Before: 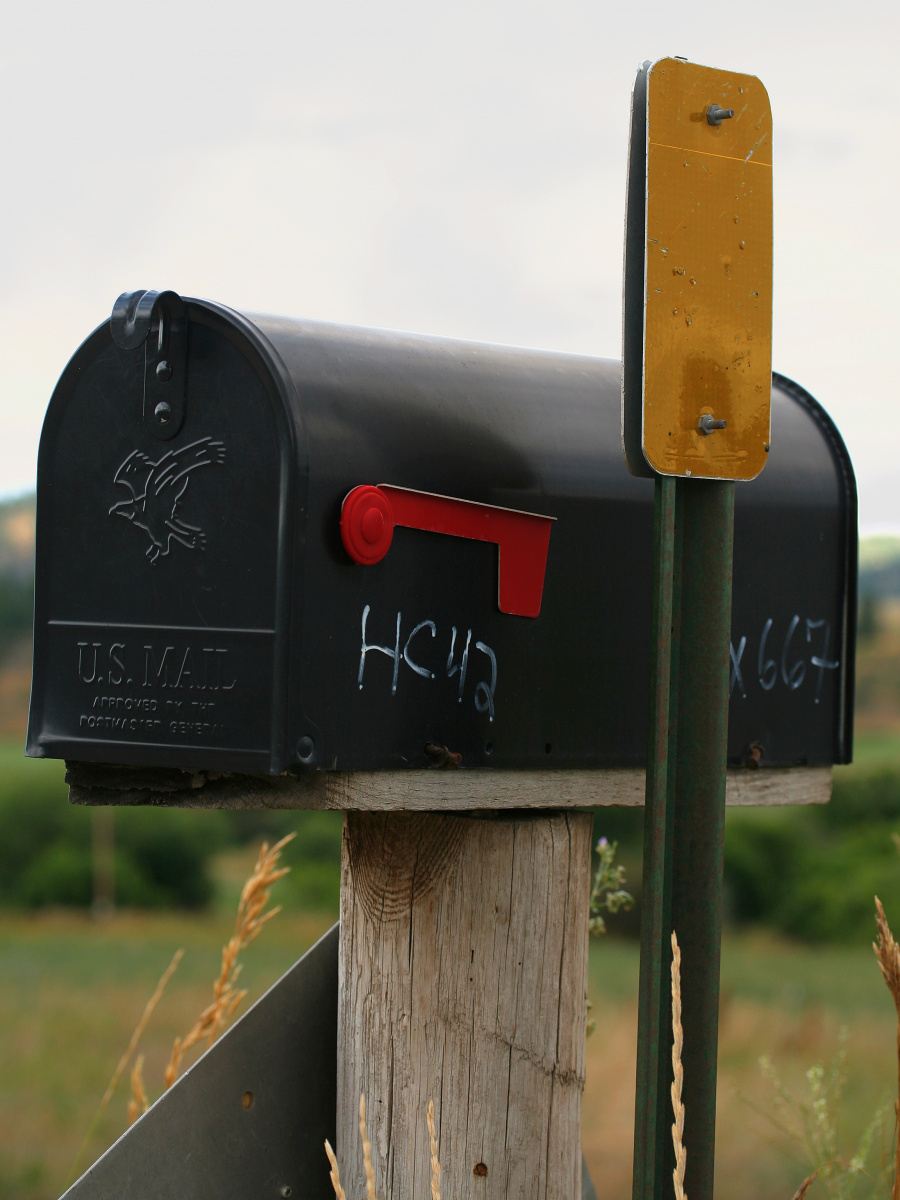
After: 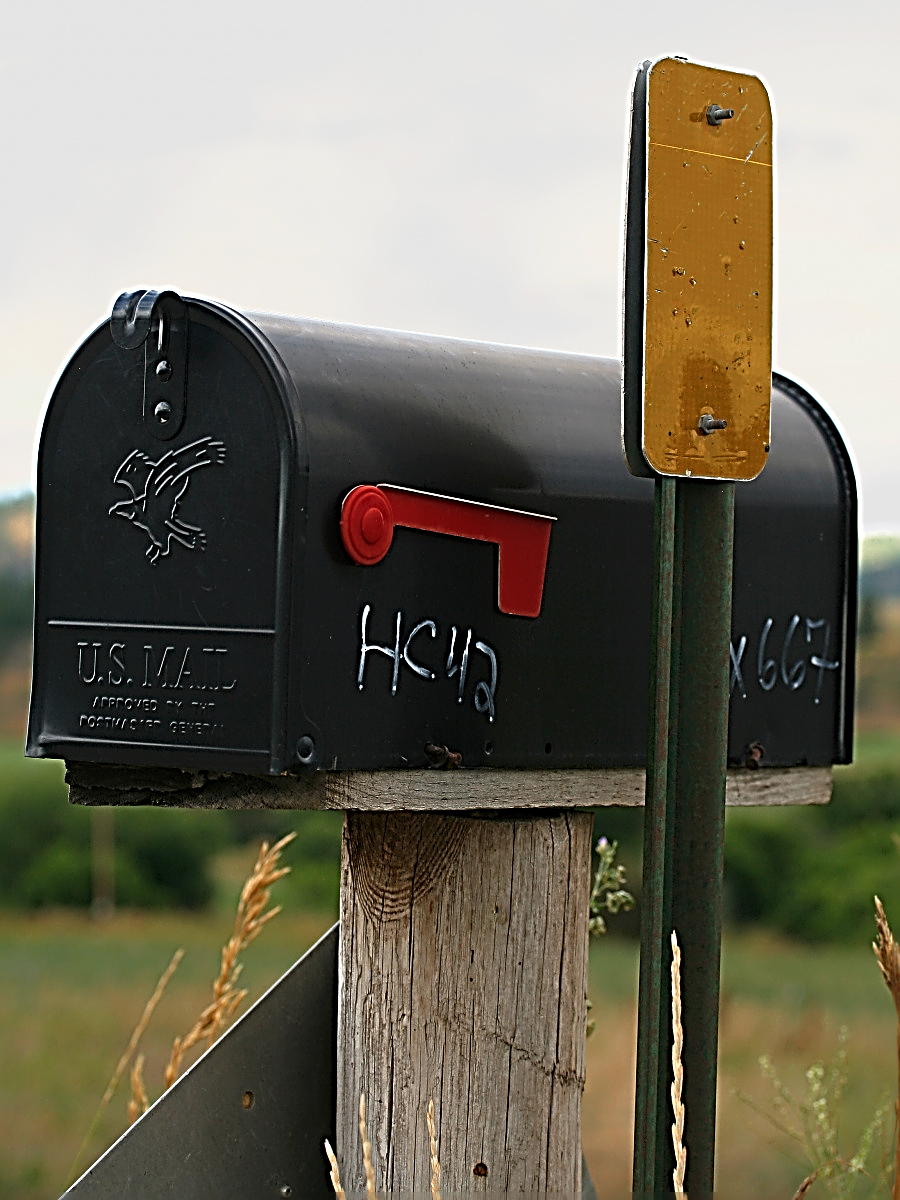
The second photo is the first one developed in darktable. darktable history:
sharpen: radius 3.153, amount 1.746
